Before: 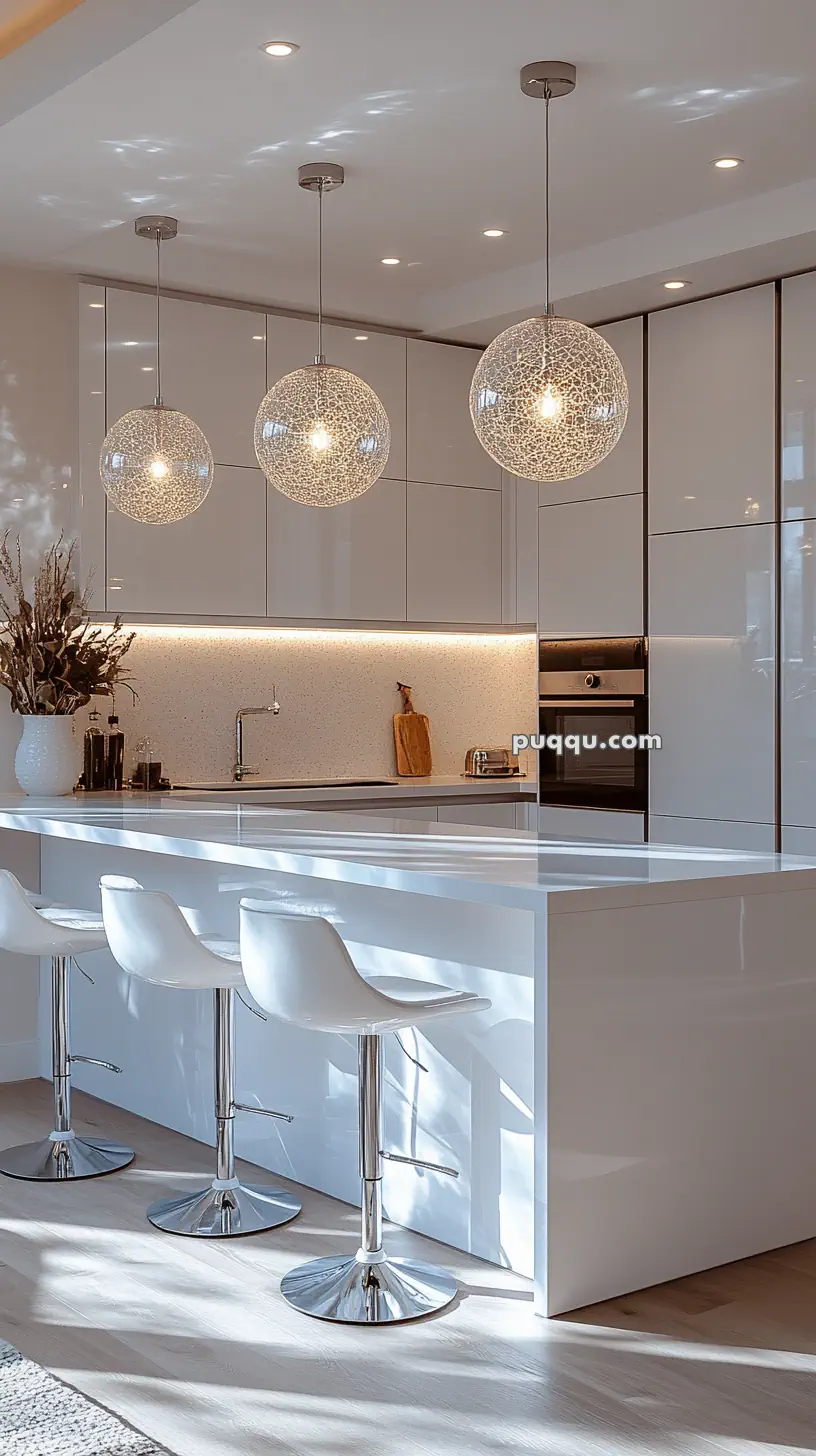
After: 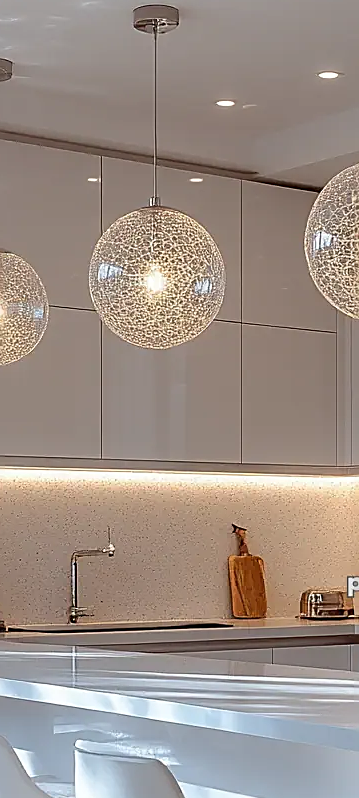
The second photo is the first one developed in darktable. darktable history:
sharpen: on, module defaults
crop: left 20.248%, top 10.86%, right 35.675%, bottom 34.321%
